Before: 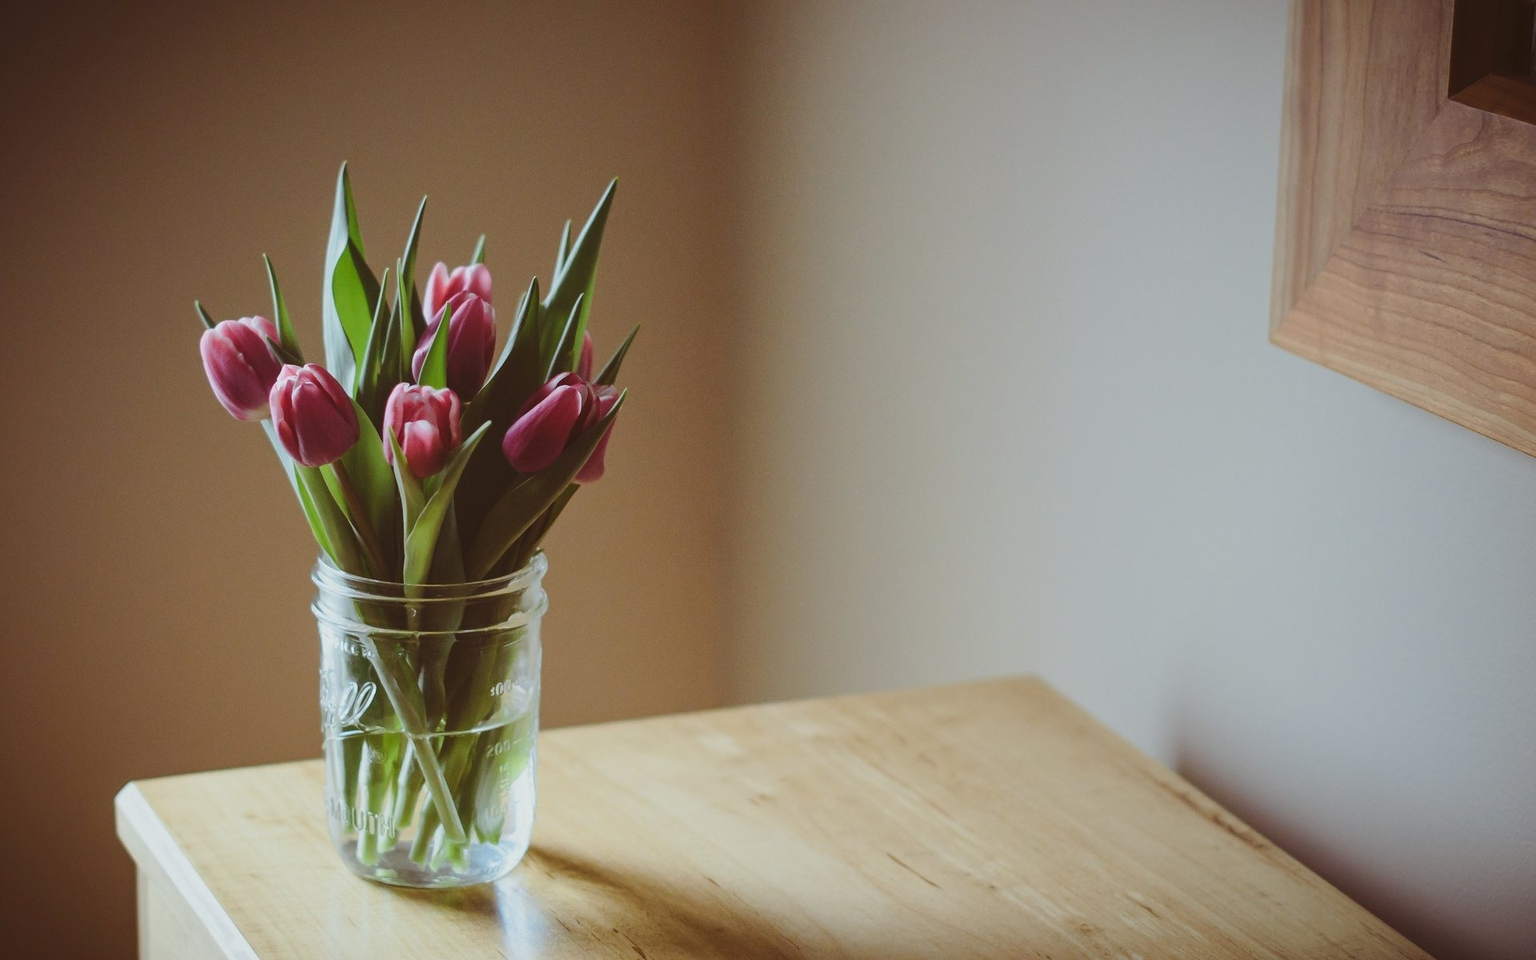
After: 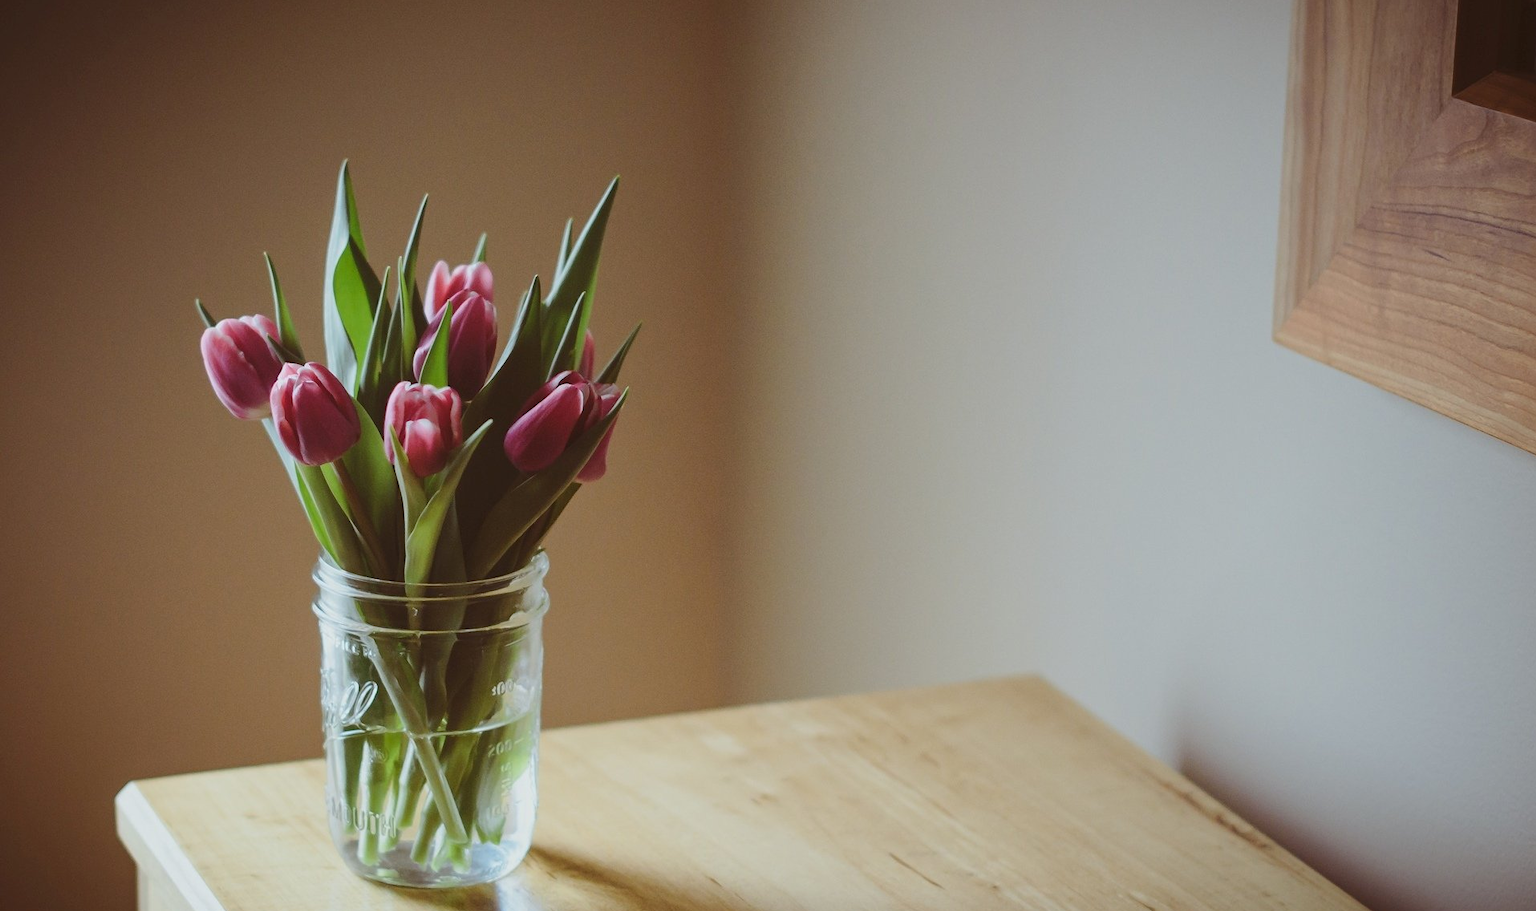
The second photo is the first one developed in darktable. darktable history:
crop: top 0.253%, right 0.255%, bottom 5.001%
